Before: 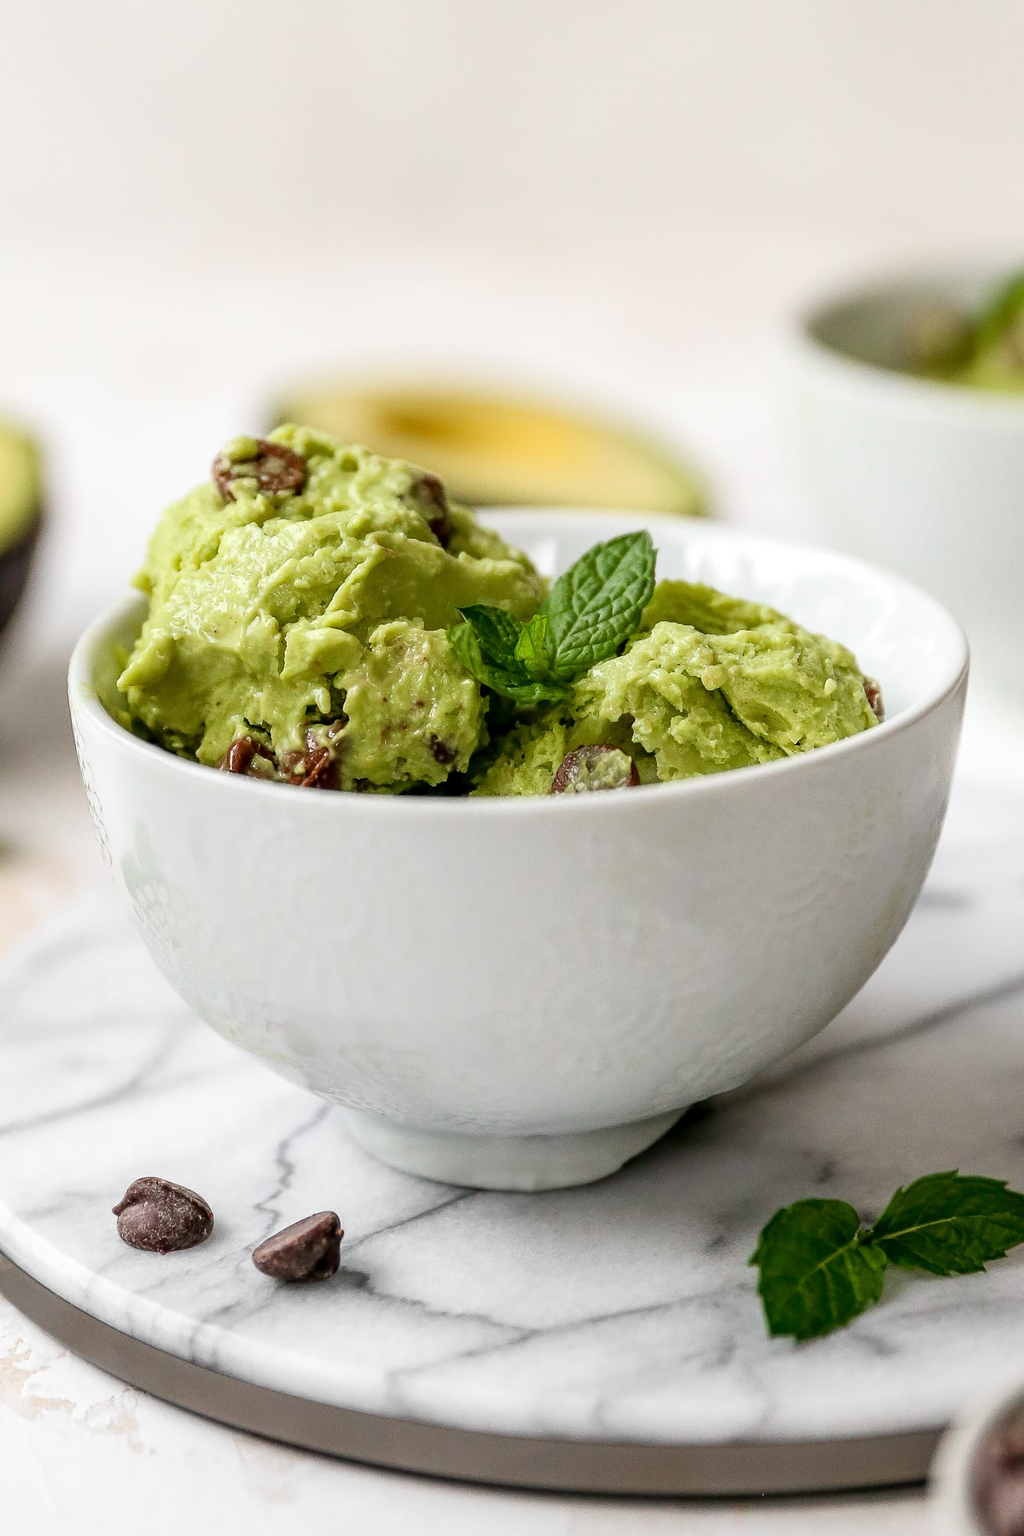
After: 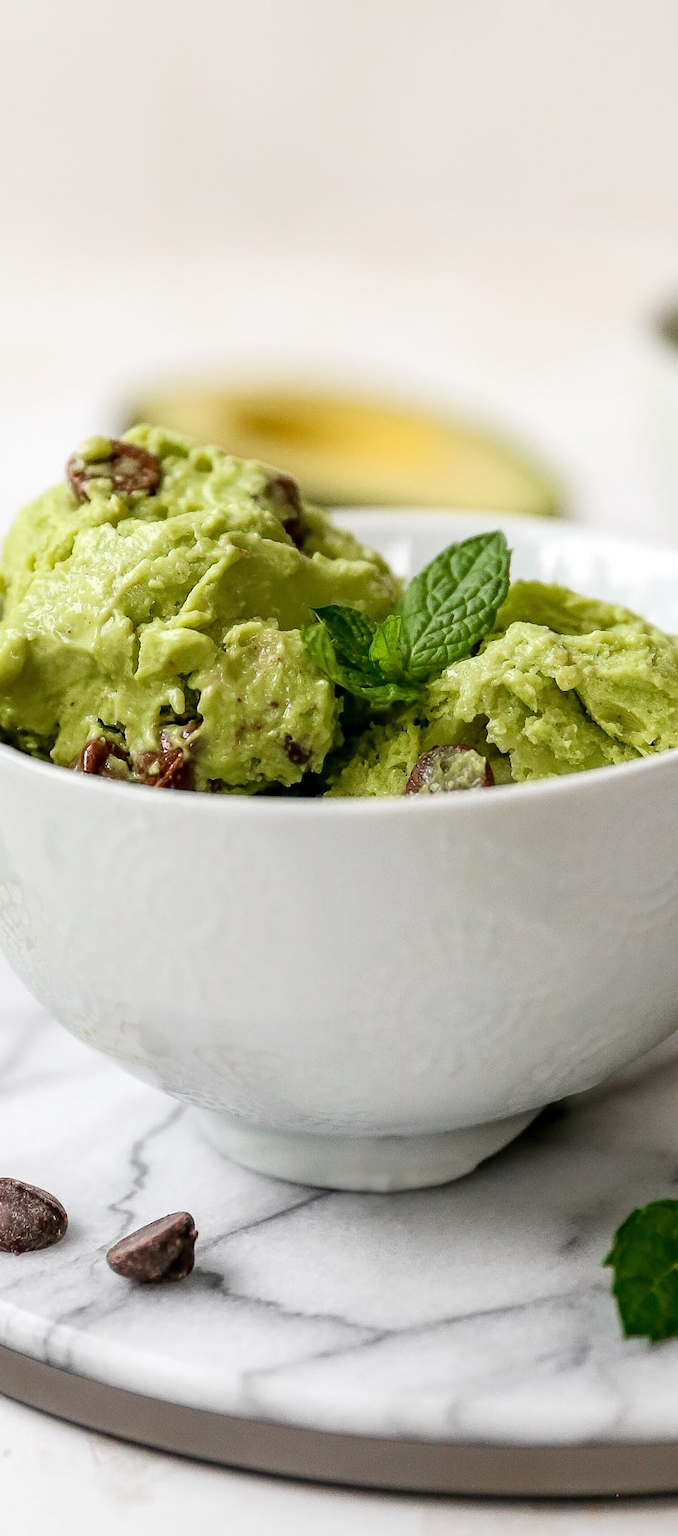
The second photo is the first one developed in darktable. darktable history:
crop and rotate: left 14.301%, right 19.379%
local contrast: mode bilateral grid, contrast 19, coarseness 50, detail 101%, midtone range 0.2
